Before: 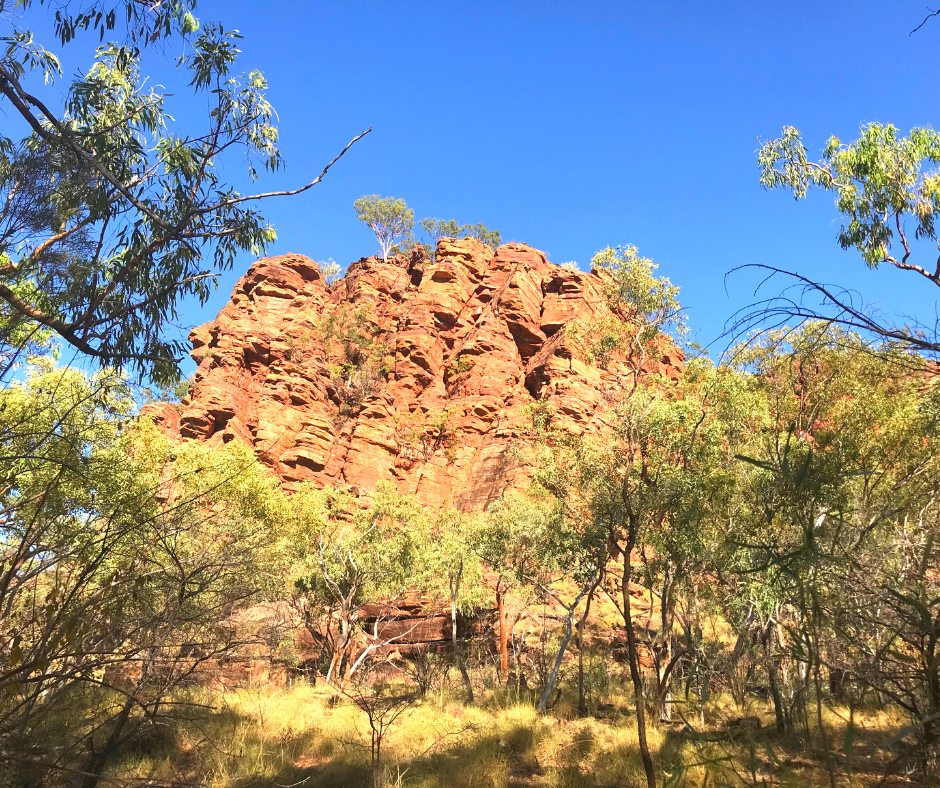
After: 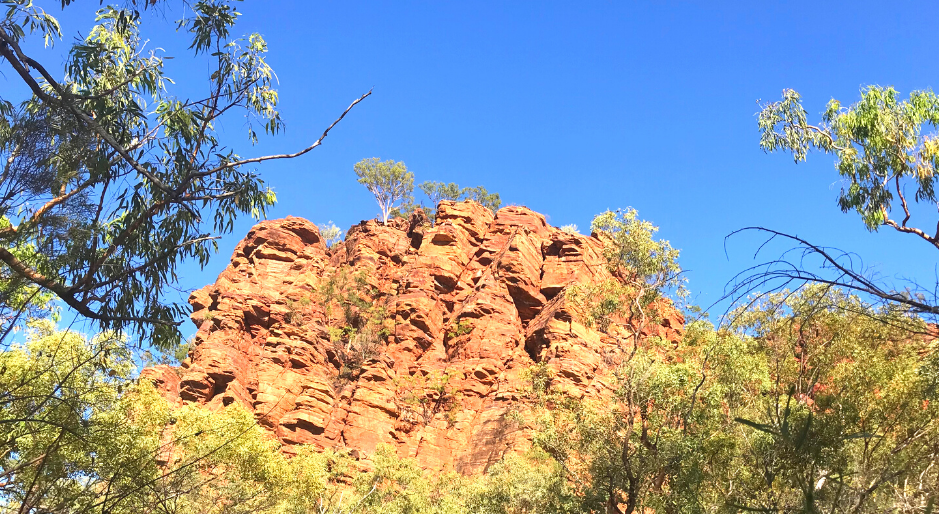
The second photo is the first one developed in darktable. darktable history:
crop and rotate: top 4.784%, bottom 29.863%
